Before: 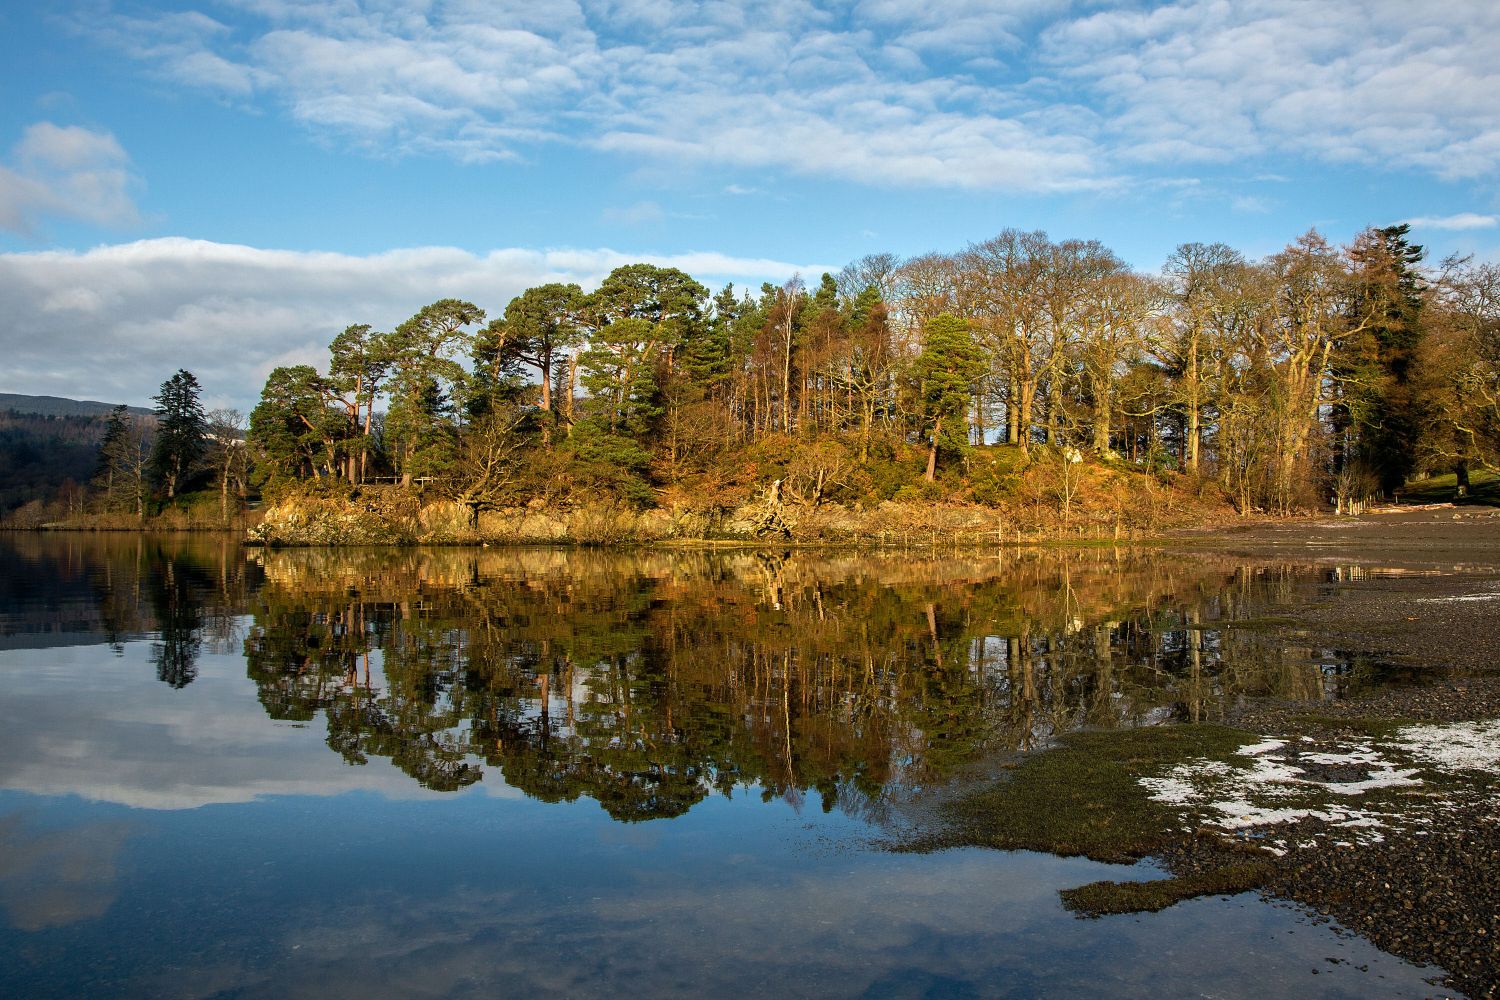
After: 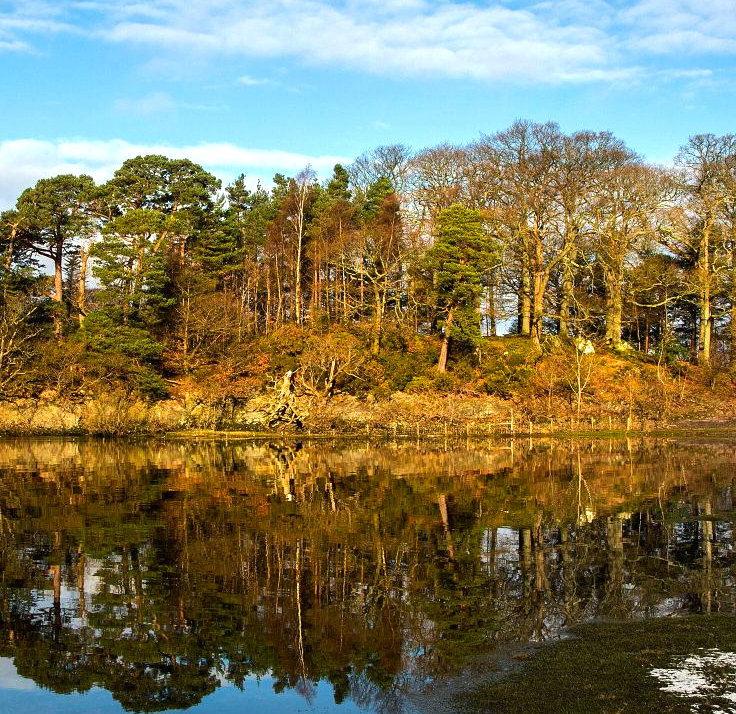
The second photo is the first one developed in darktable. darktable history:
tone equalizer: -8 EV -0.407 EV, -7 EV -0.4 EV, -6 EV -0.333 EV, -5 EV -0.254 EV, -3 EV 0.201 EV, -2 EV 0.35 EV, -1 EV 0.402 EV, +0 EV 0.407 EV, edges refinement/feathering 500, mask exposure compensation -1.57 EV, preserve details no
crop: left 32.54%, top 10.954%, right 18.342%, bottom 17.55%
contrast brightness saturation: saturation 0.134
